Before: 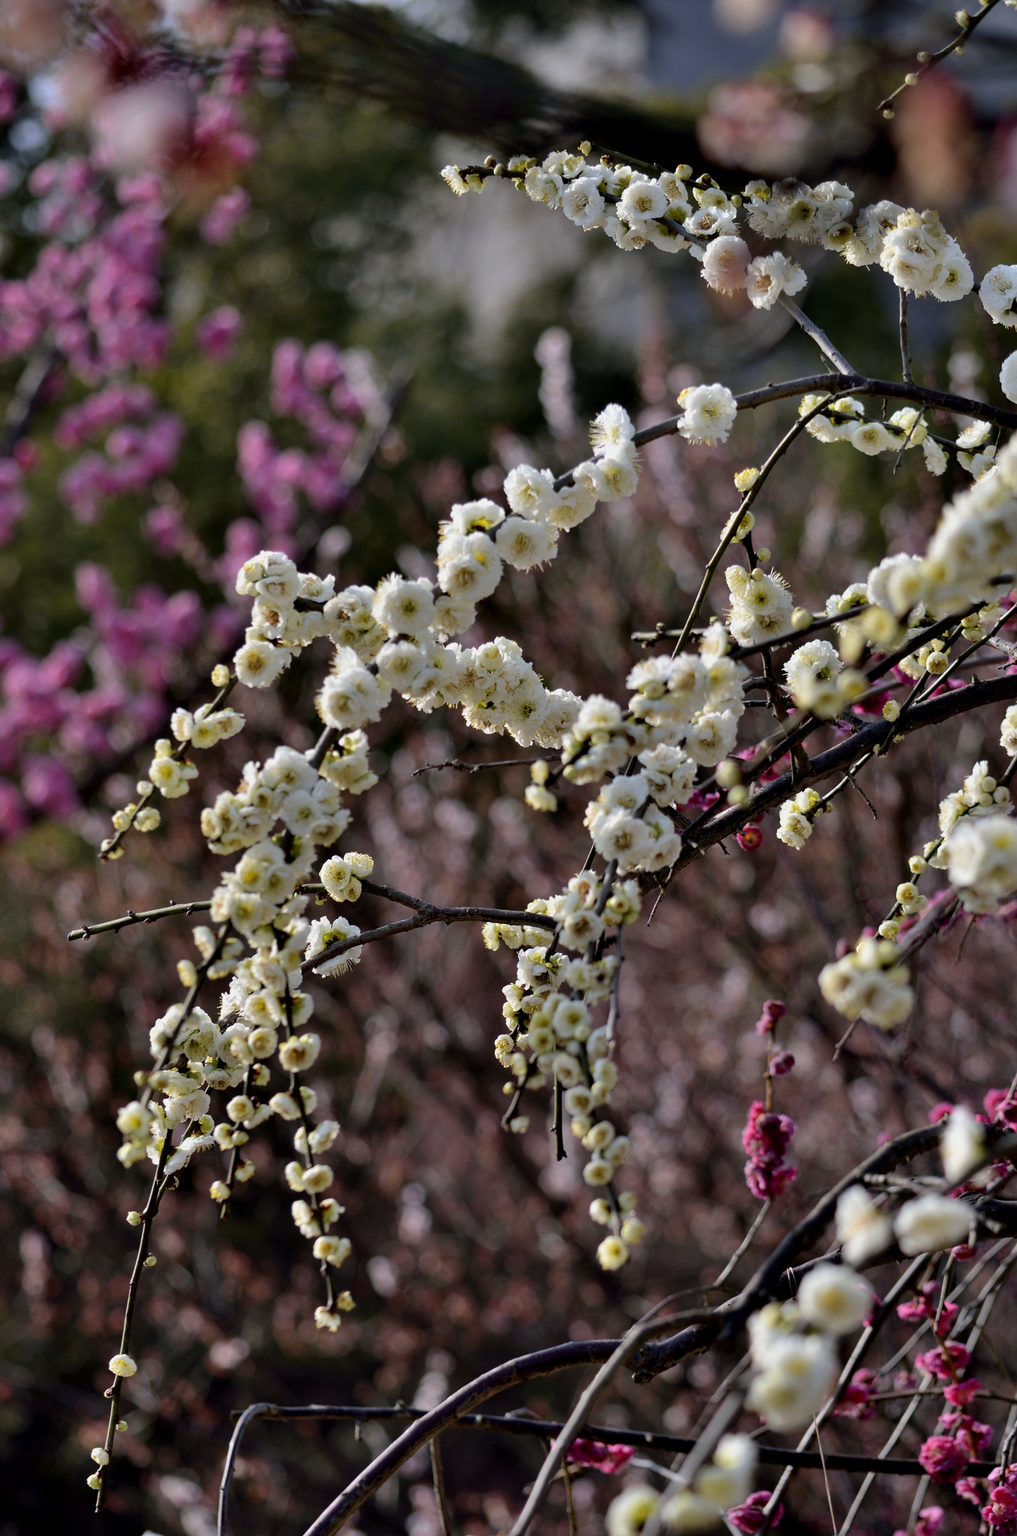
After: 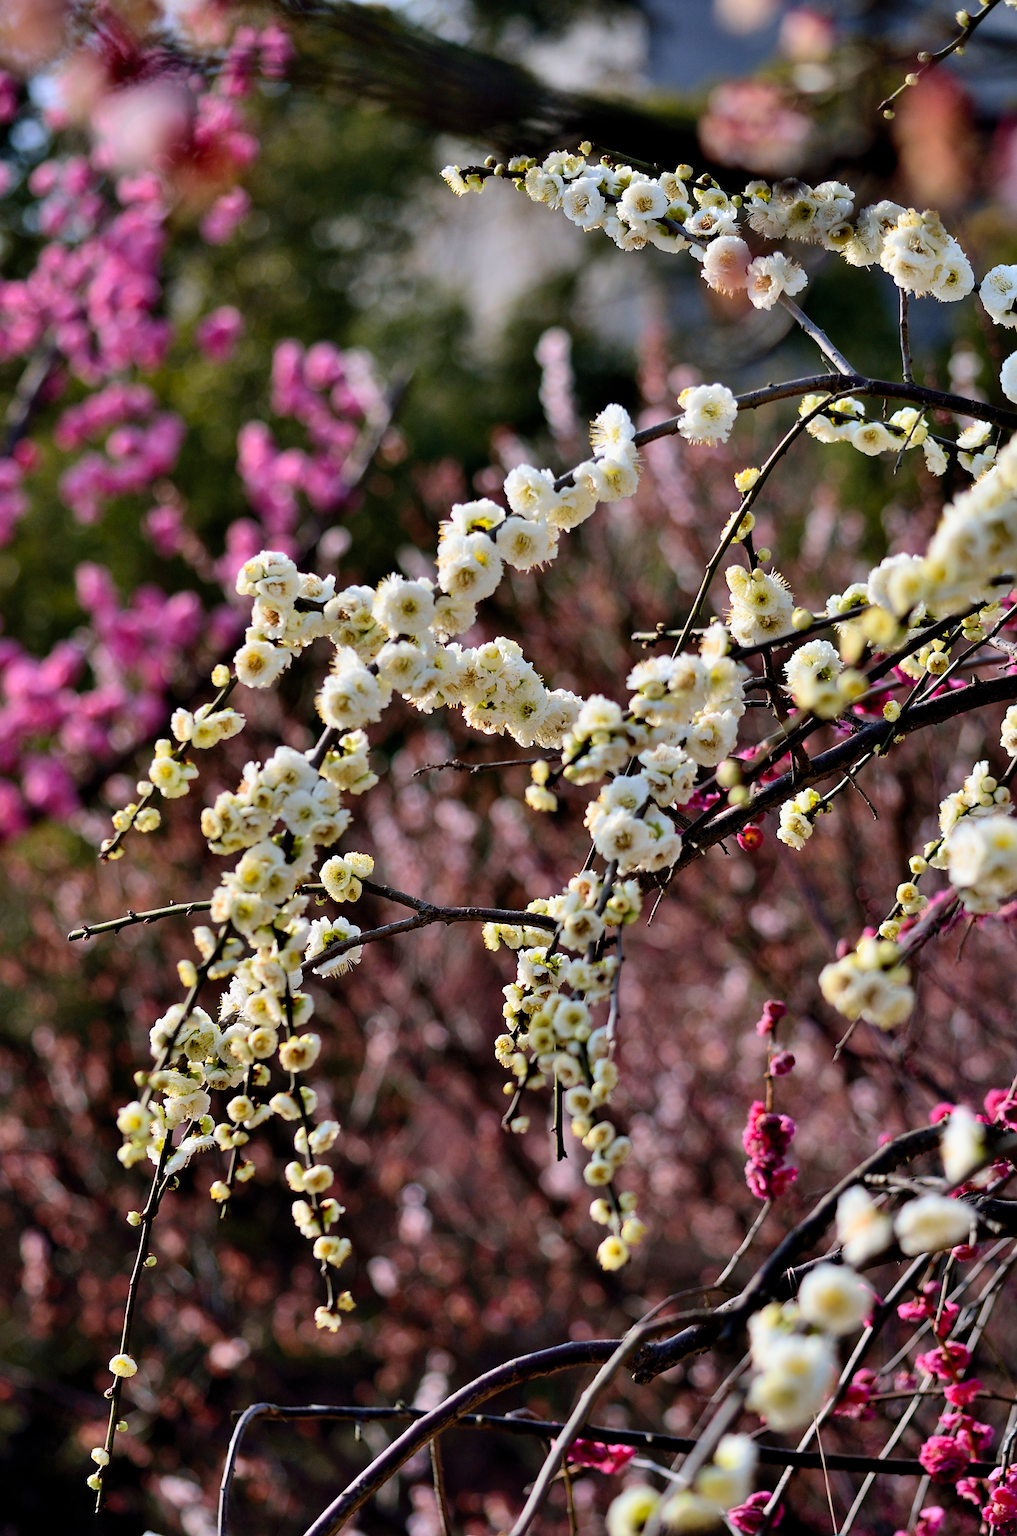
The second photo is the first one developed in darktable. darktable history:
velvia: strength 15%
contrast brightness saturation: contrast 0.2, brightness 0.16, saturation 0.22
sharpen: radius 1.458, amount 0.398, threshold 1.271
